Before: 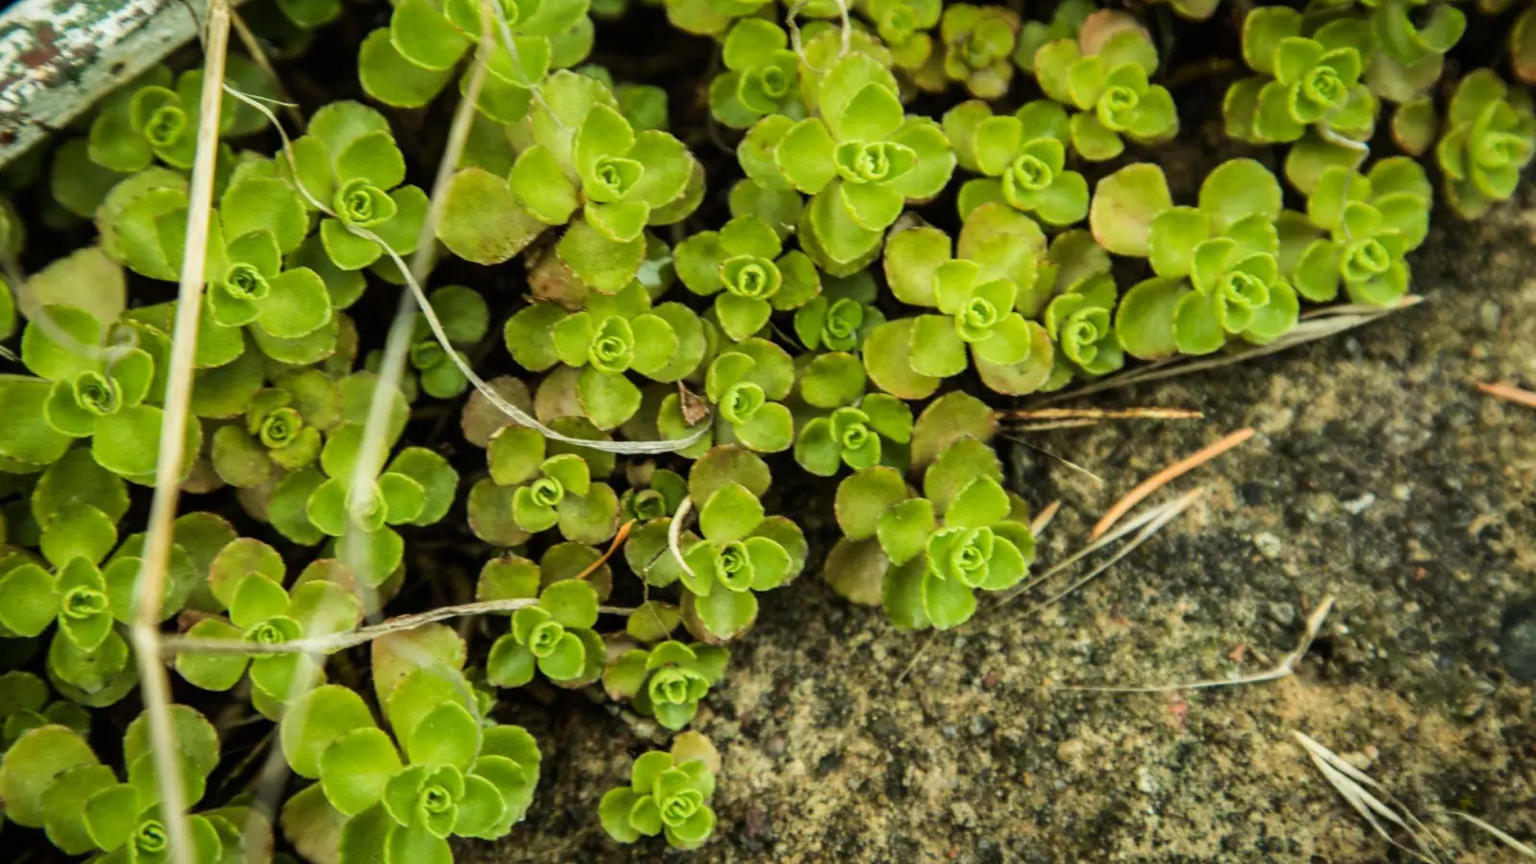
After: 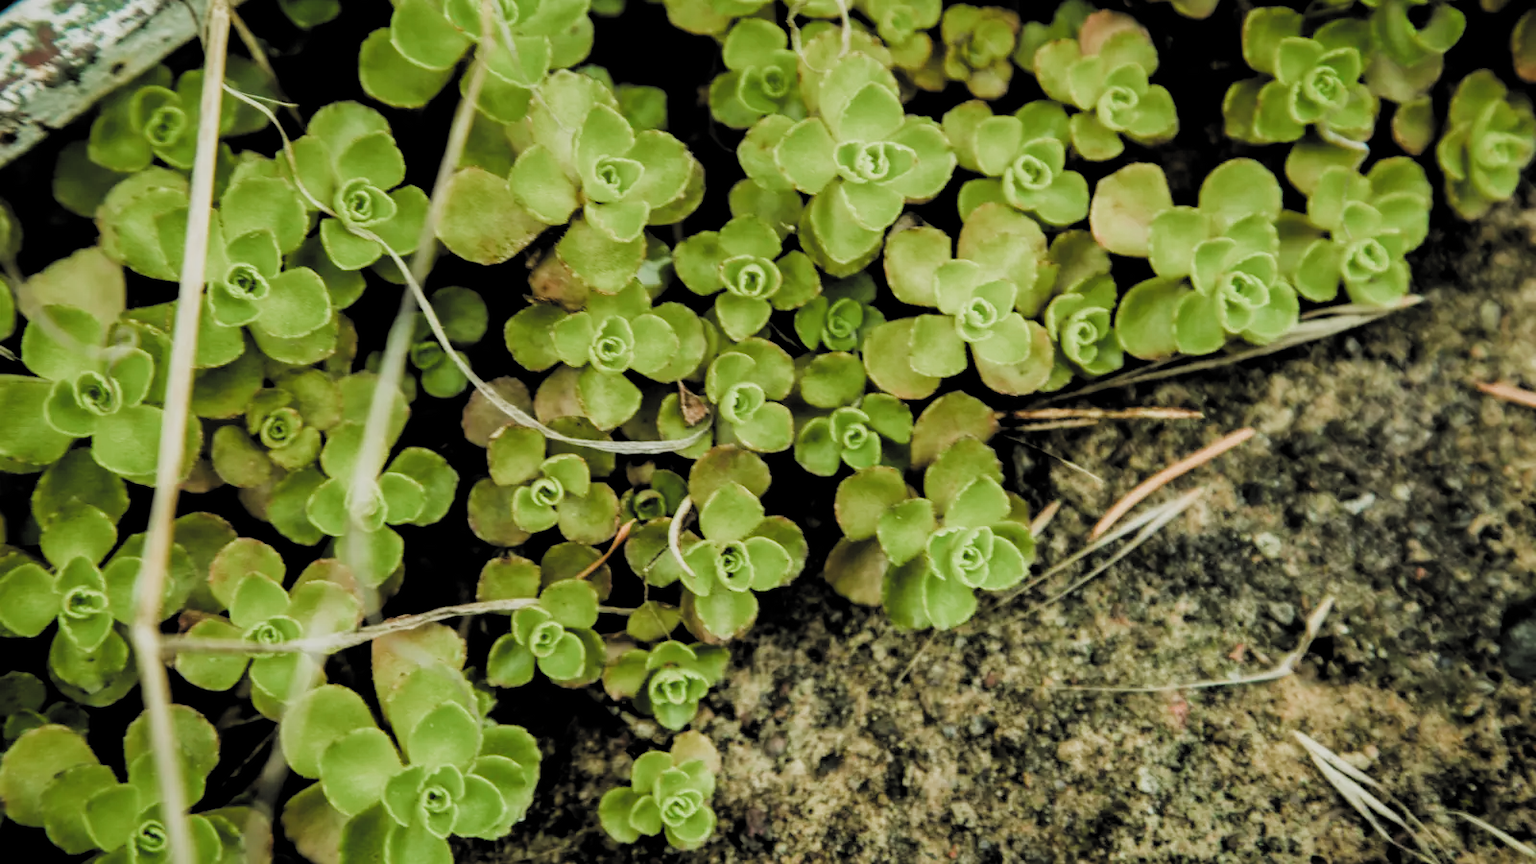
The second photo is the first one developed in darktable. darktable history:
filmic rgb: black relative exposure -3.94 EV, white relative exposure 3.14 EV, hardness 2.87, color science v5 (2021), contrast in shadows safe, contrast in highlights safe
